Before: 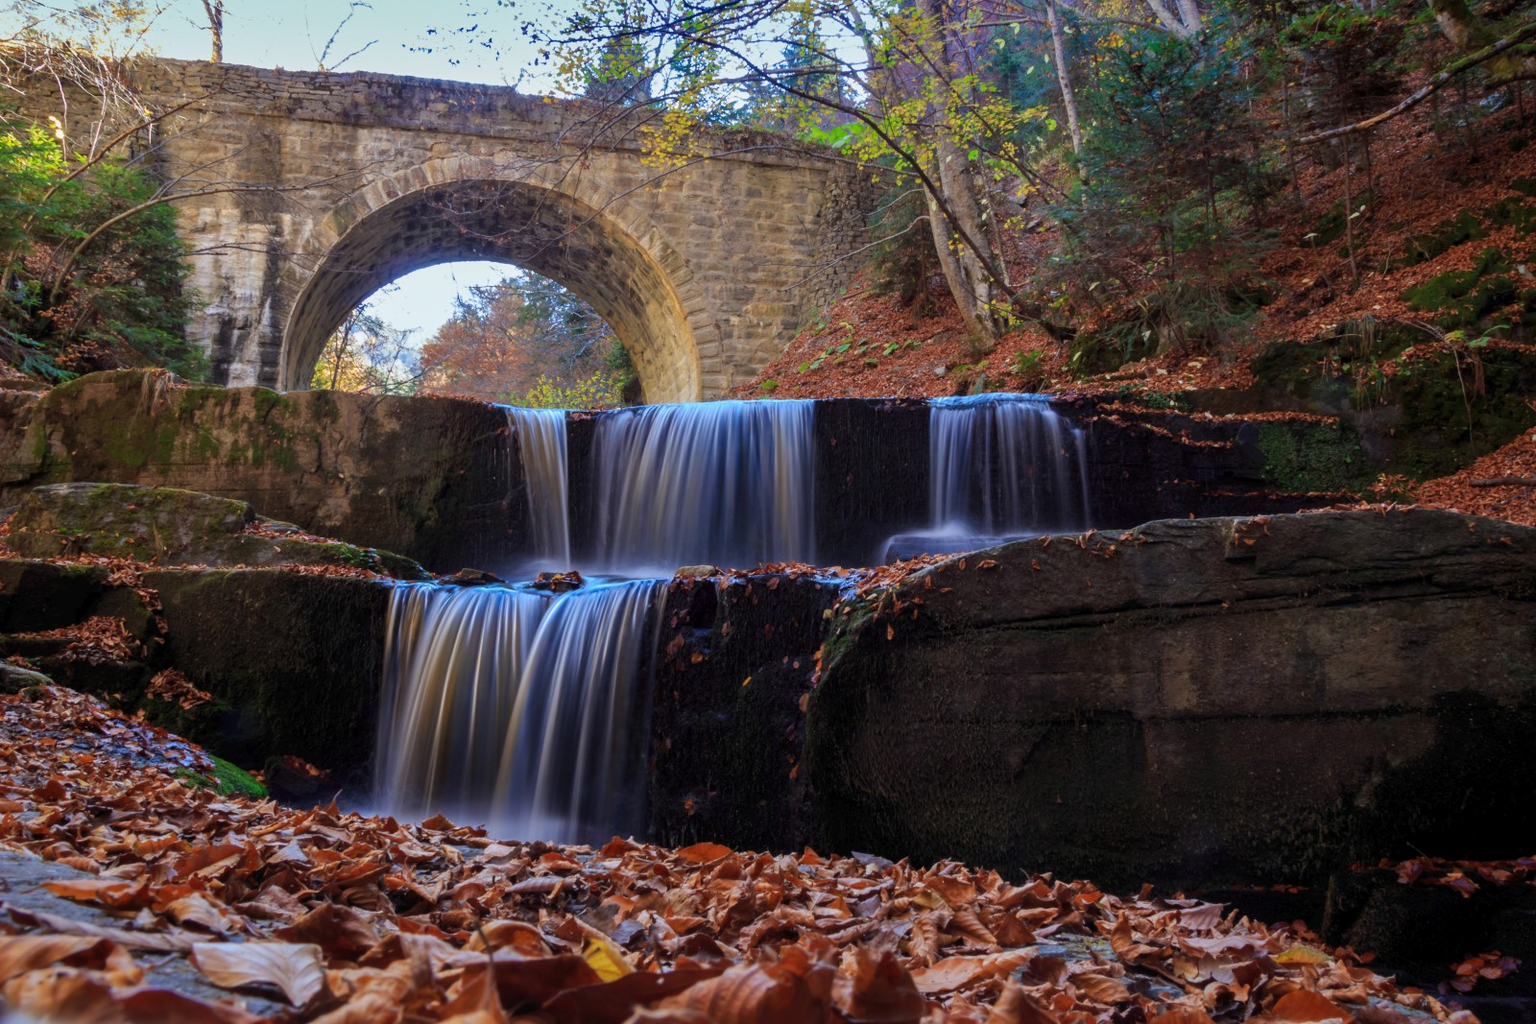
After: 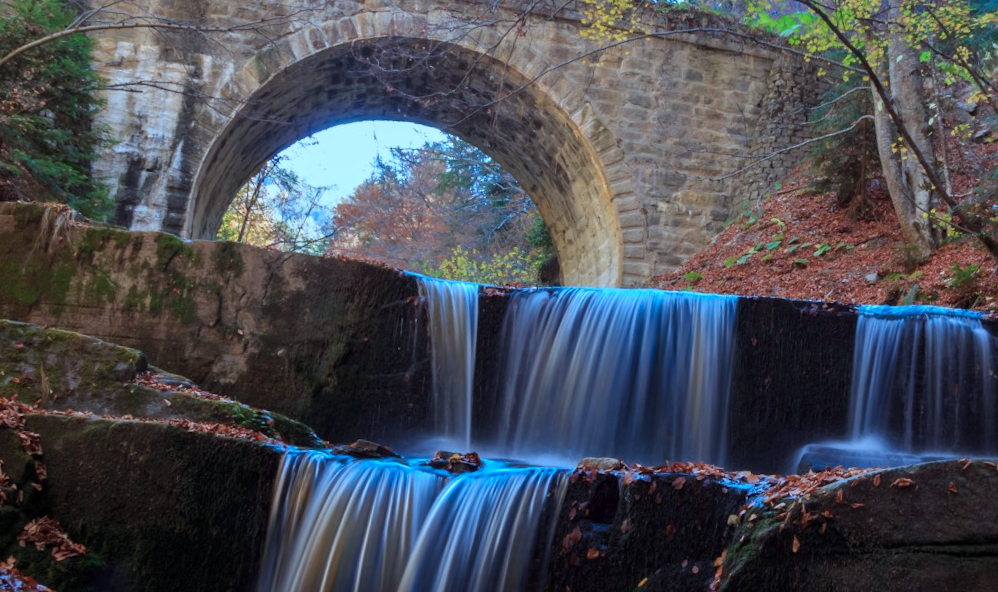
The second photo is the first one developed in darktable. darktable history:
crop and rotate: angle -4.99°, left 2.122%, top 6.945%, right 27.566%, bottom 30.519%
color correction: highlights a* -9.35, highlights b* -23.15
